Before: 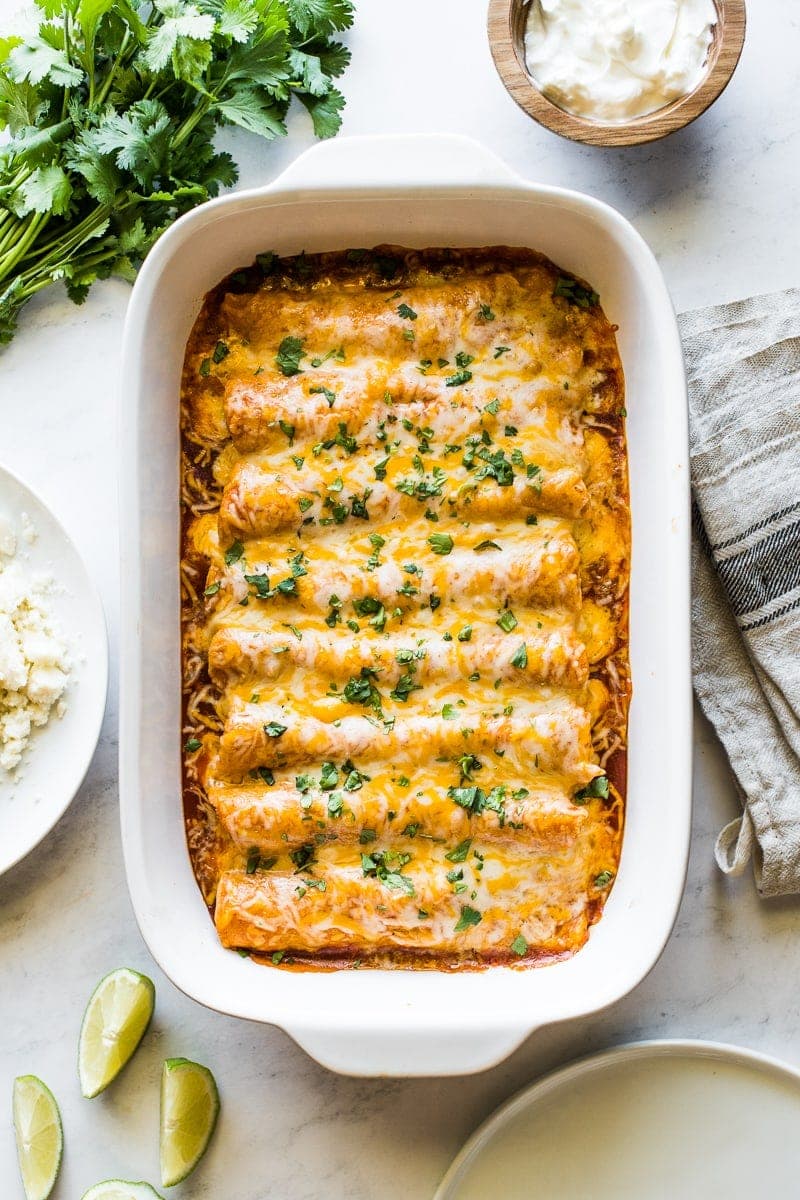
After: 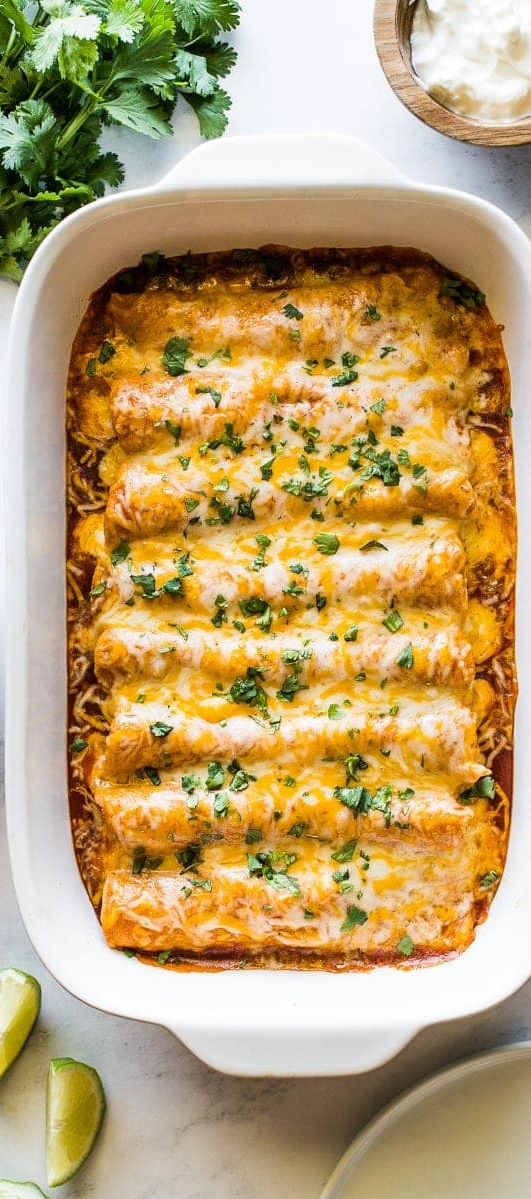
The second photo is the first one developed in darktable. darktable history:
crop and rotate: left 14.329%, right 19.258%
